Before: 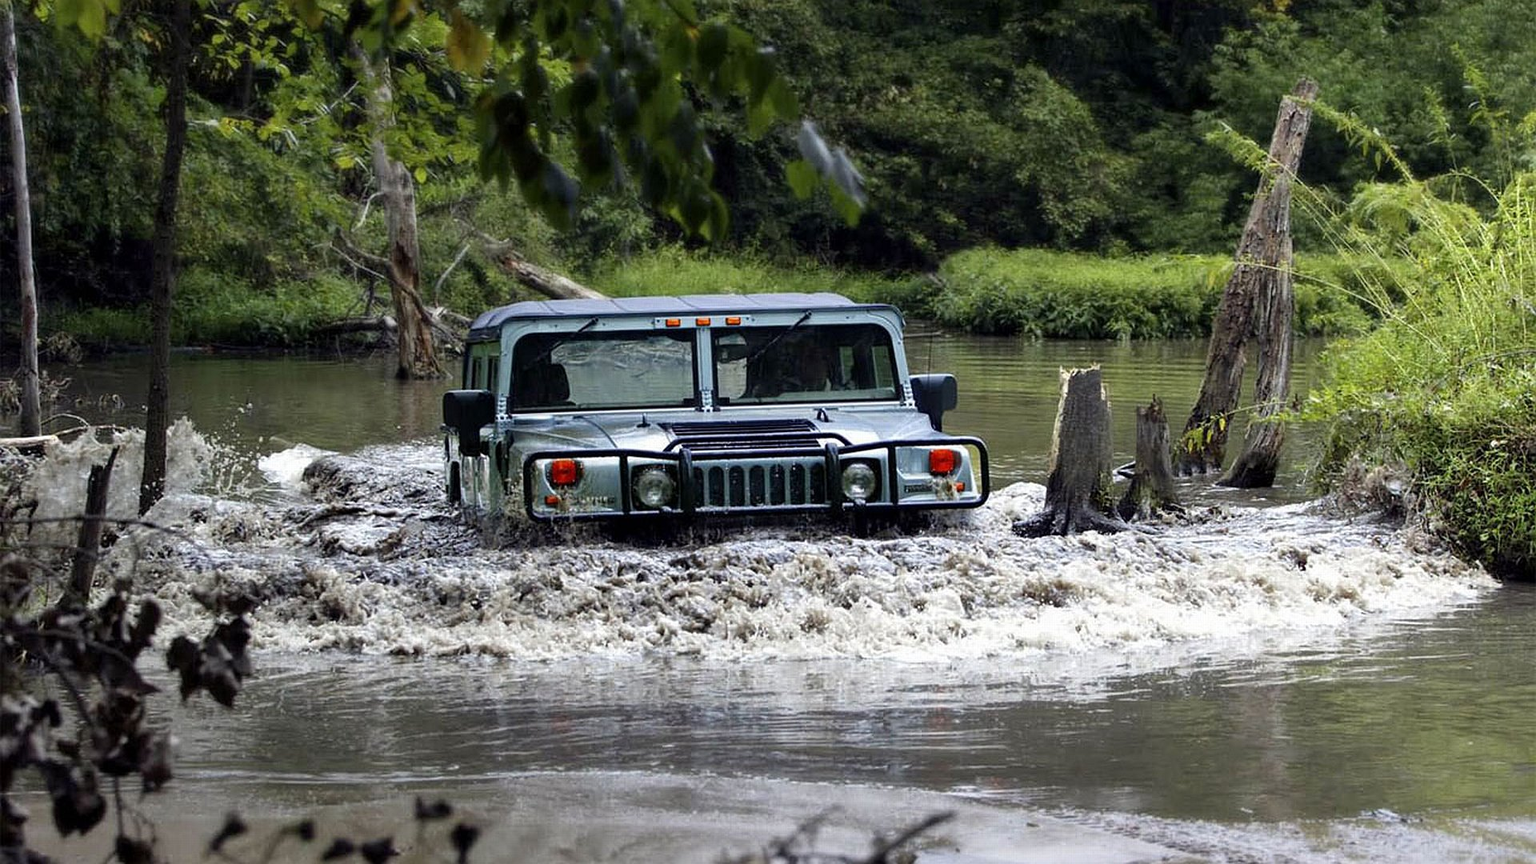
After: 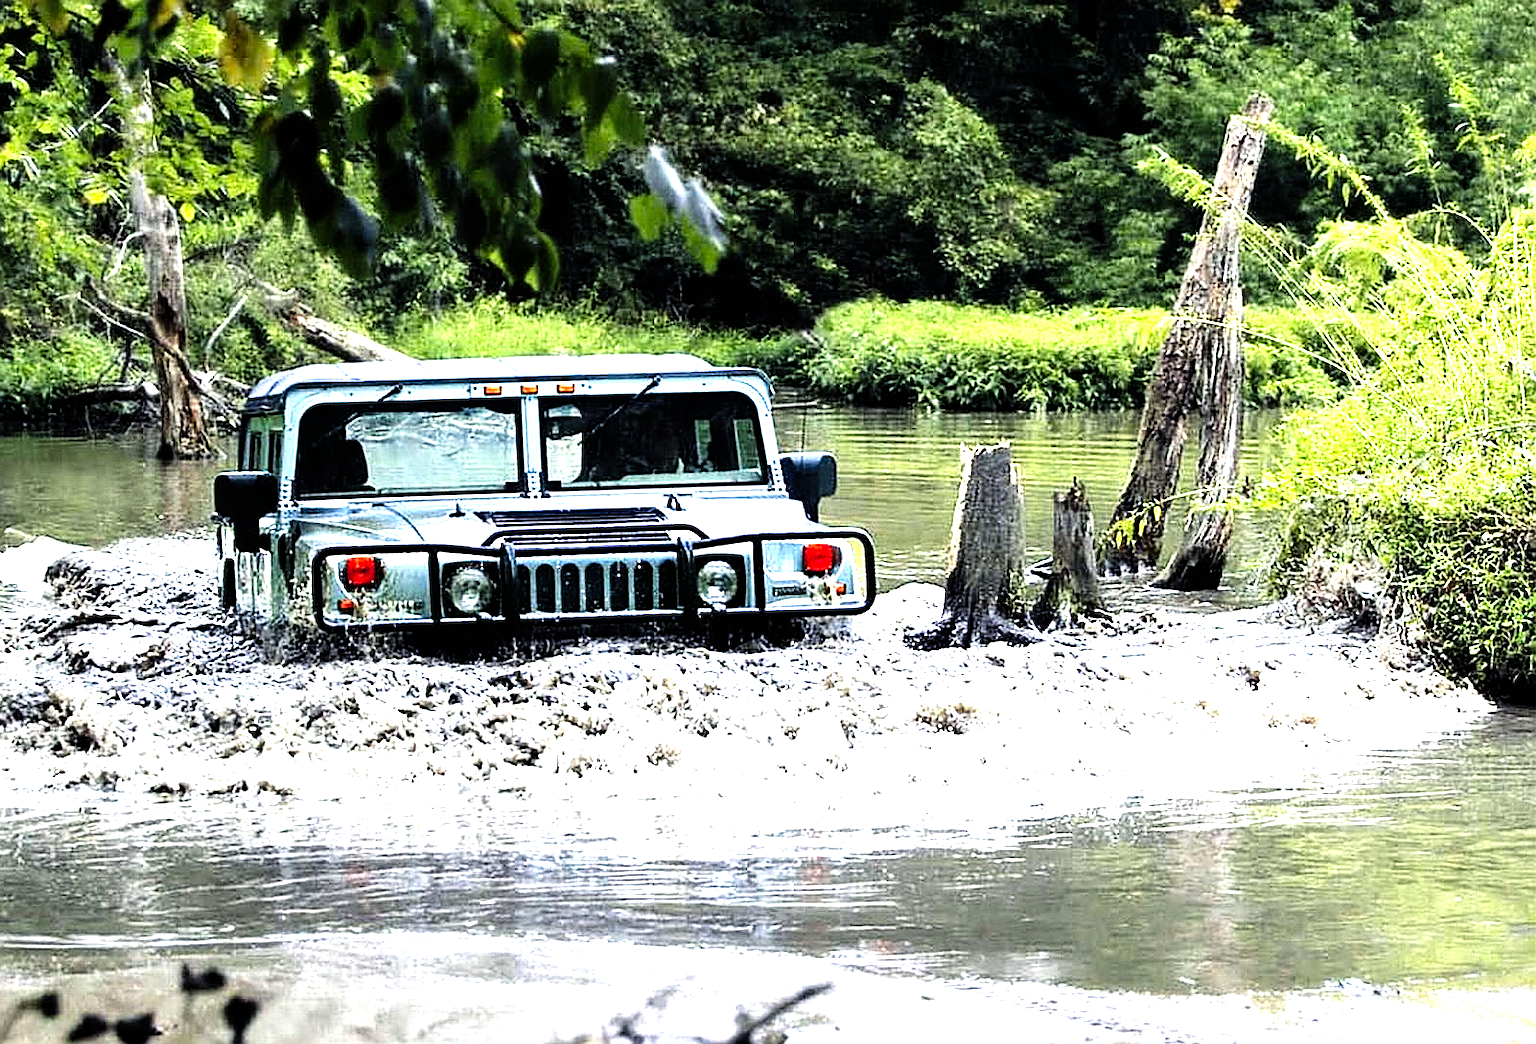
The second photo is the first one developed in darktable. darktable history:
filmic rgb: black relative exposure -7.12 EV, white relative exposure 5.38 EV, hardness 3.02
levels: levels [0, 0.281, 0.562]
color balance rgb: shadows lift › chroma 2.04%, shadows lift › hue 221.73°, perceptual saturation grading › global saturation 0.438%, saturation formula JzAzBz (2021)
sharpen: on, module defaults
crop: left 17.344%, bottom 0.043%
